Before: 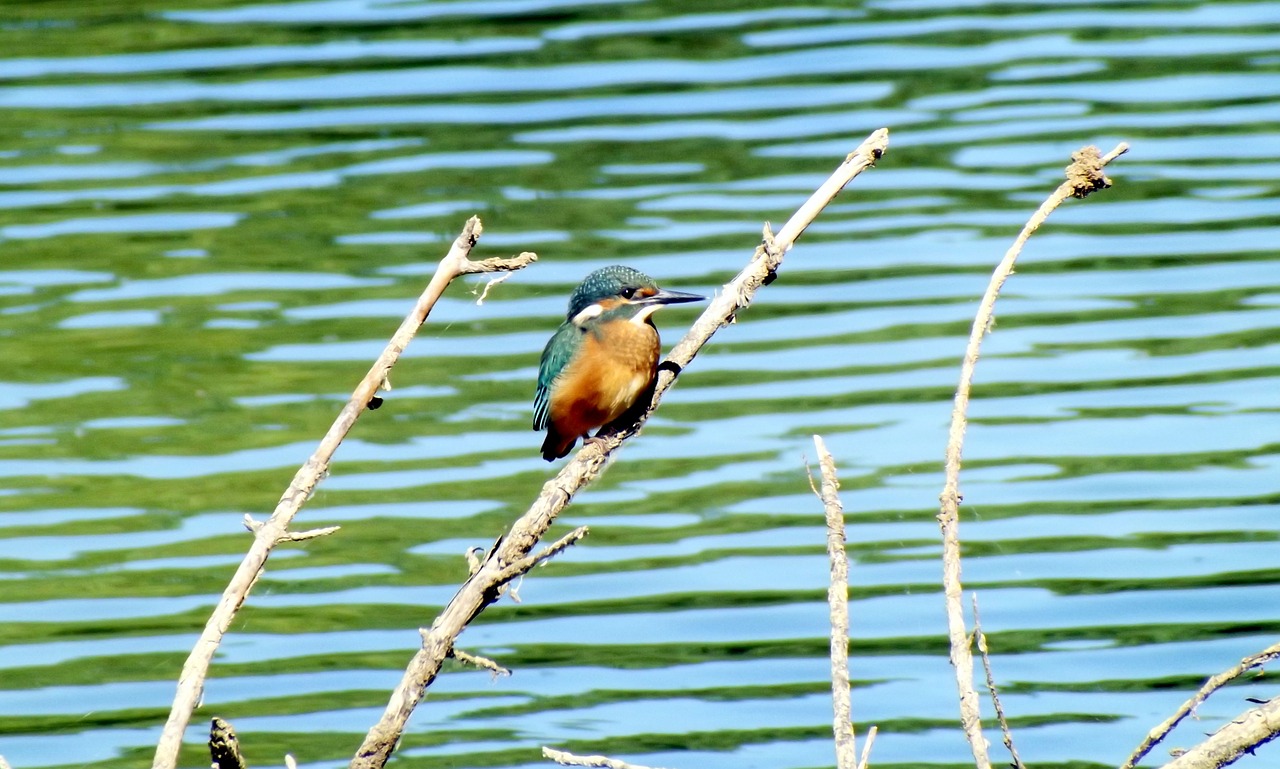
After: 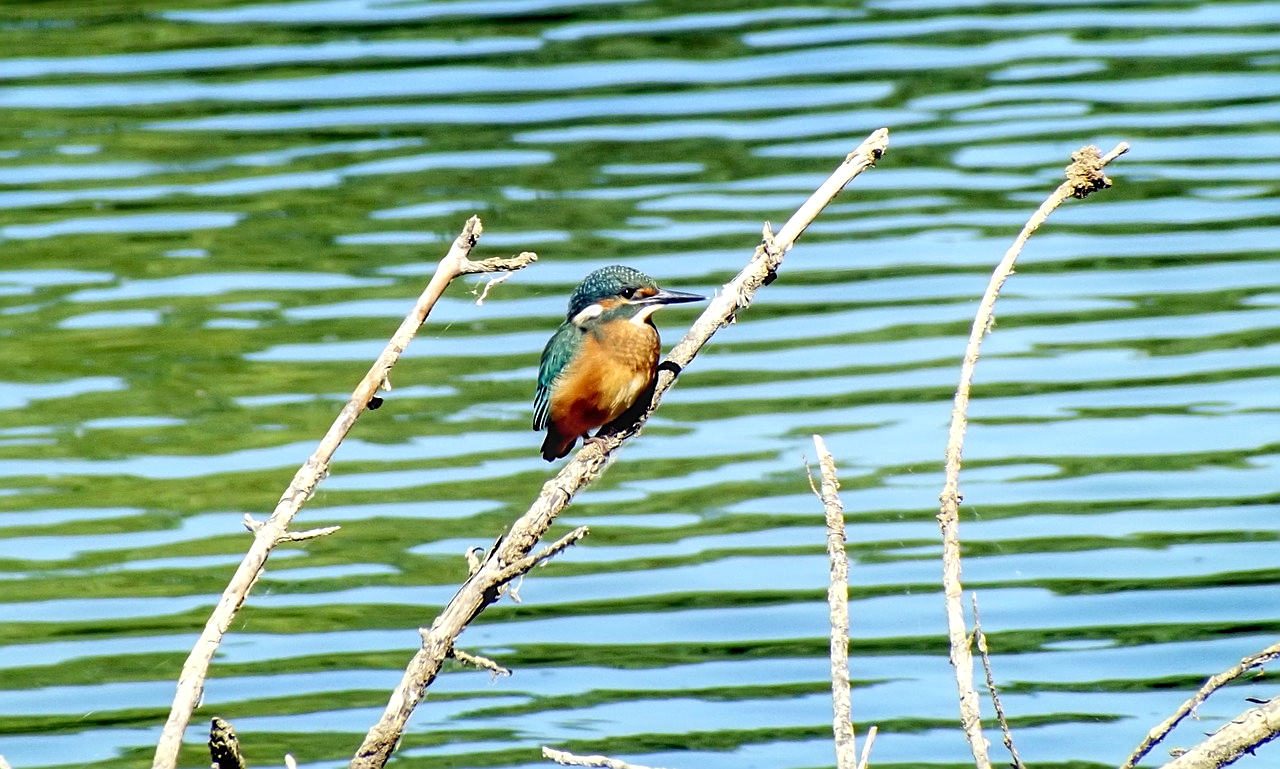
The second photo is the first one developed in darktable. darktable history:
local contrast: on, module defaults
sharpen: amount 0.478
